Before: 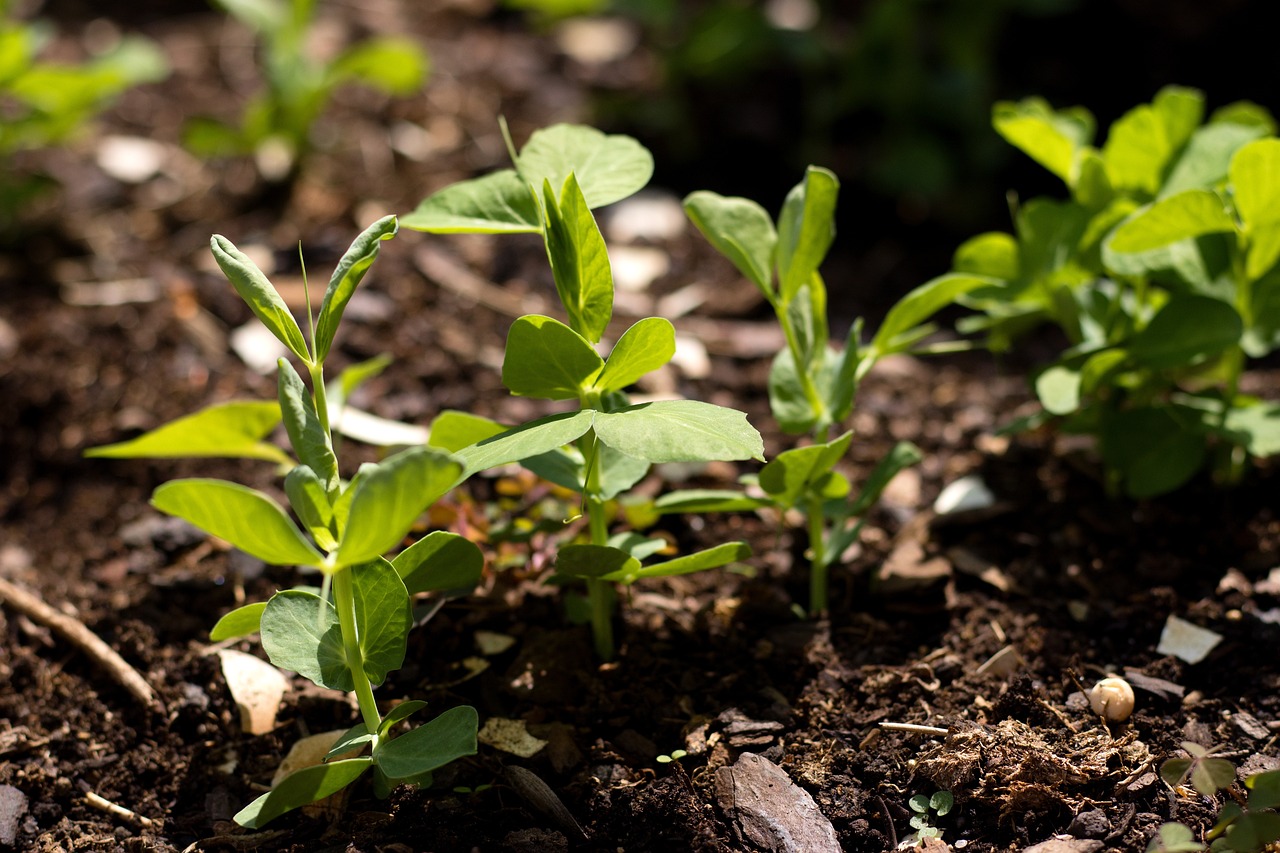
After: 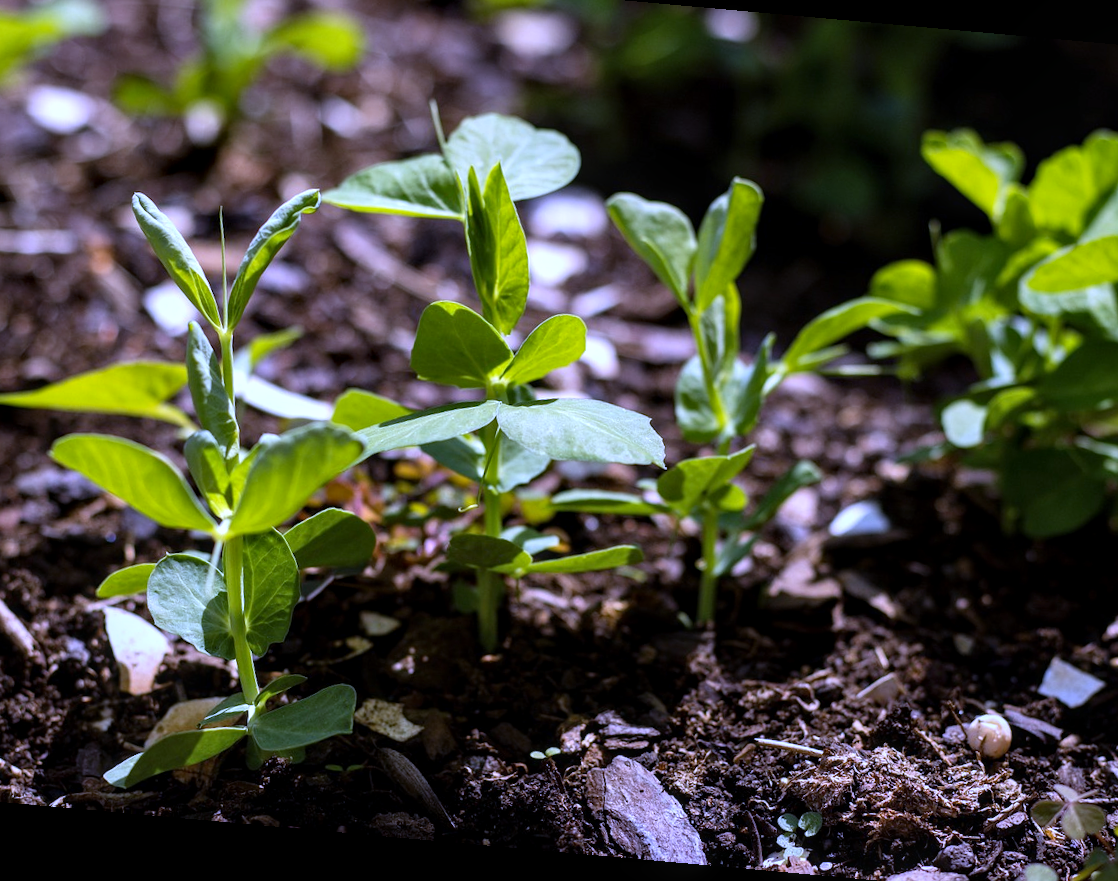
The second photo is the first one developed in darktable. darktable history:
crop: left 9.807%, top 6.259%, right 7.334%, bottom 2.177%
color correction: highlights a* -8, highlights b* 3.1
white balance: red 0.98, blue 1.61
local contrast: on, module defaults
rotate and perspective: rotation 5.12°, automatic cropping off
